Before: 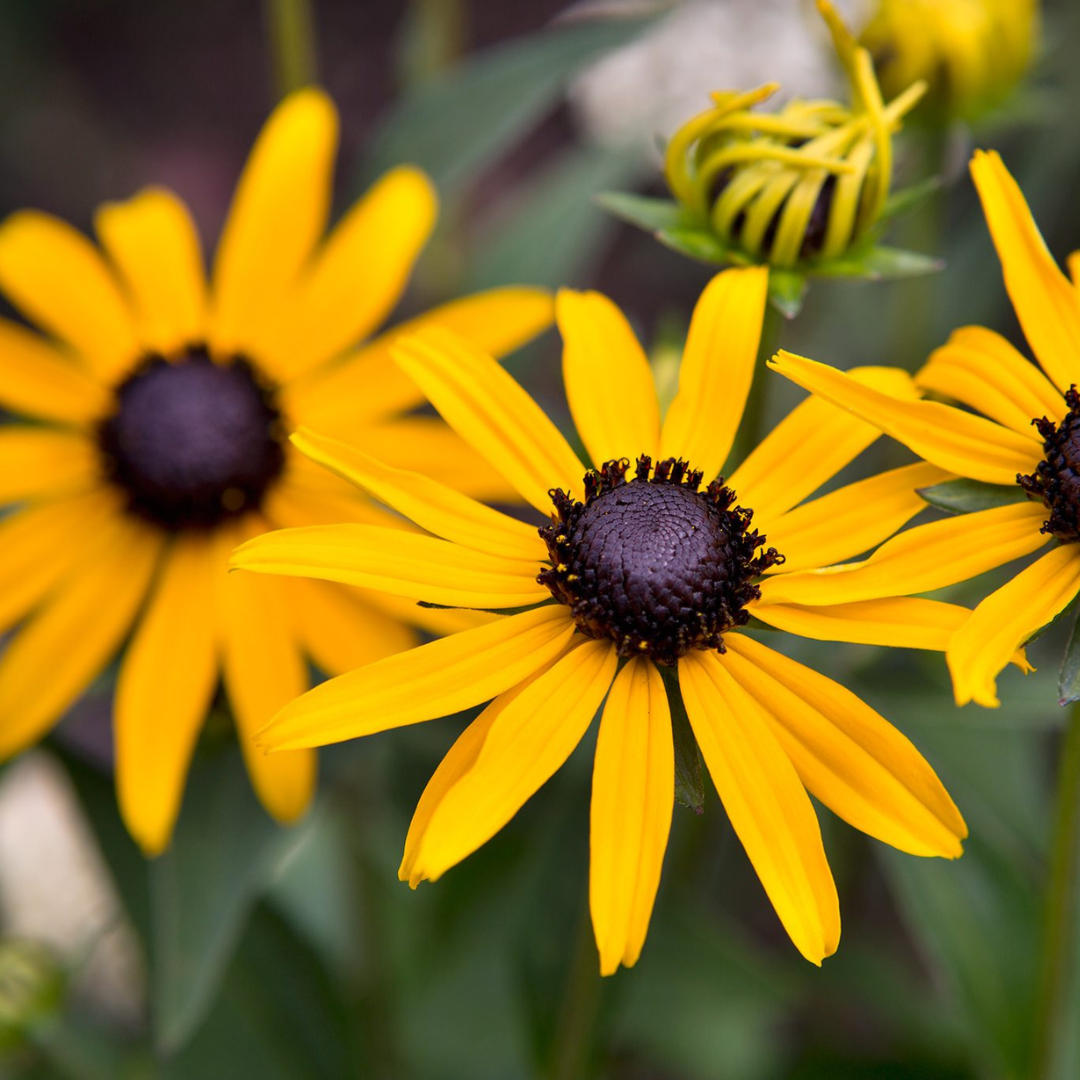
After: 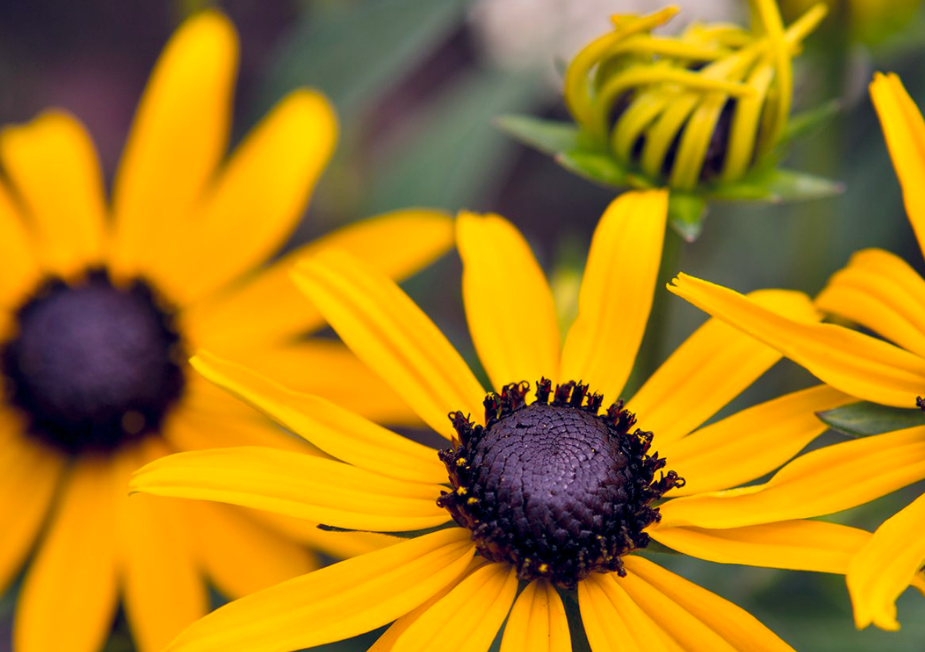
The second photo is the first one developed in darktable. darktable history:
crop and rotate: left 9.345%, top 7.22%, right 4.982%, bottom 32.331%
color balance rgb: shadows lift › hue 87.51°, highlights gain › chroma 1.35%, highlights gain › hue 55.1°, global offset › chroma 0.13%, global offset › hue 253.66°, perceptual saturation grading › global saturation 16.38%
